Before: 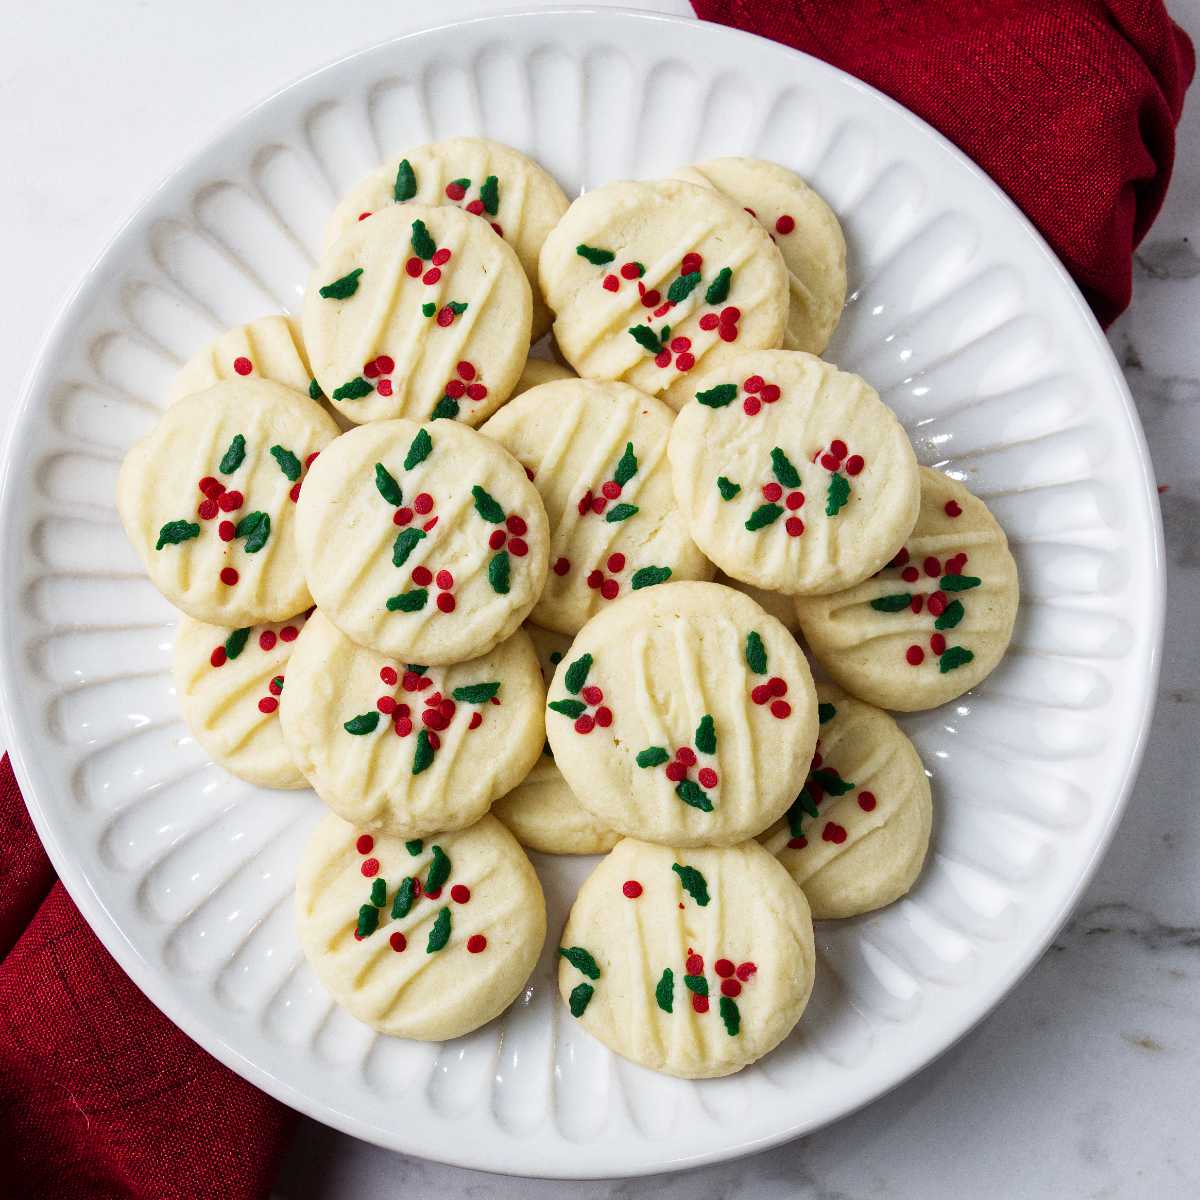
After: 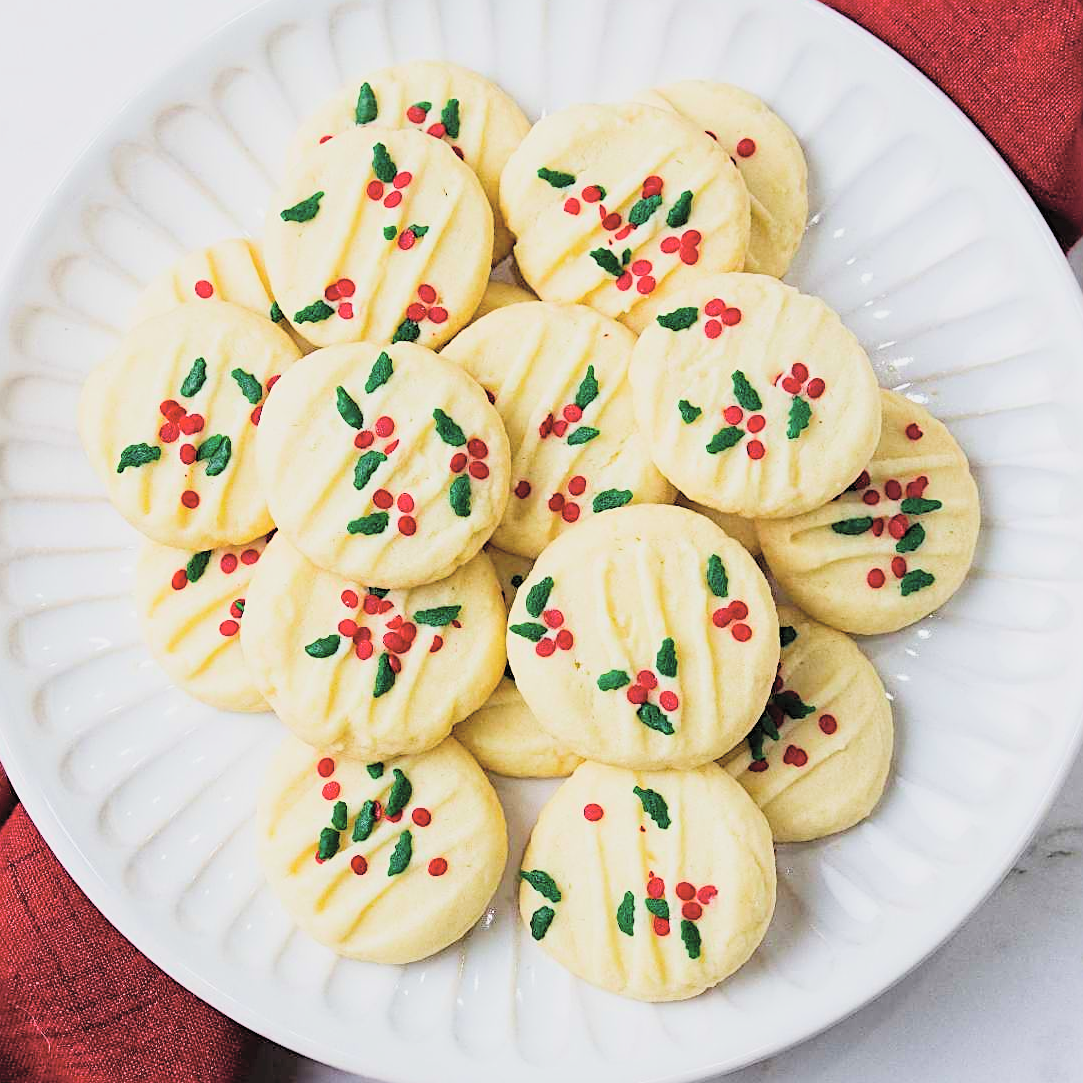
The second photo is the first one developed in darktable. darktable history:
exposure: black level correction 0, exposure 0.5 EV, compensate exposure bias true, compensate highlight preservation false
filmic rgb: black relative exposure -16 EV, white relative exposure 4.97 EV, hardness 6.25
contrast brightness saturation: brightness 0.28
crop: left 3.305%, top 6.436%, right 6.389%, bottom 3.258%
sharpen: radius 2.531, amount 0.628
color balance rgb: perceptual saturation grading › global saturation 10%, global vibrance 20%
